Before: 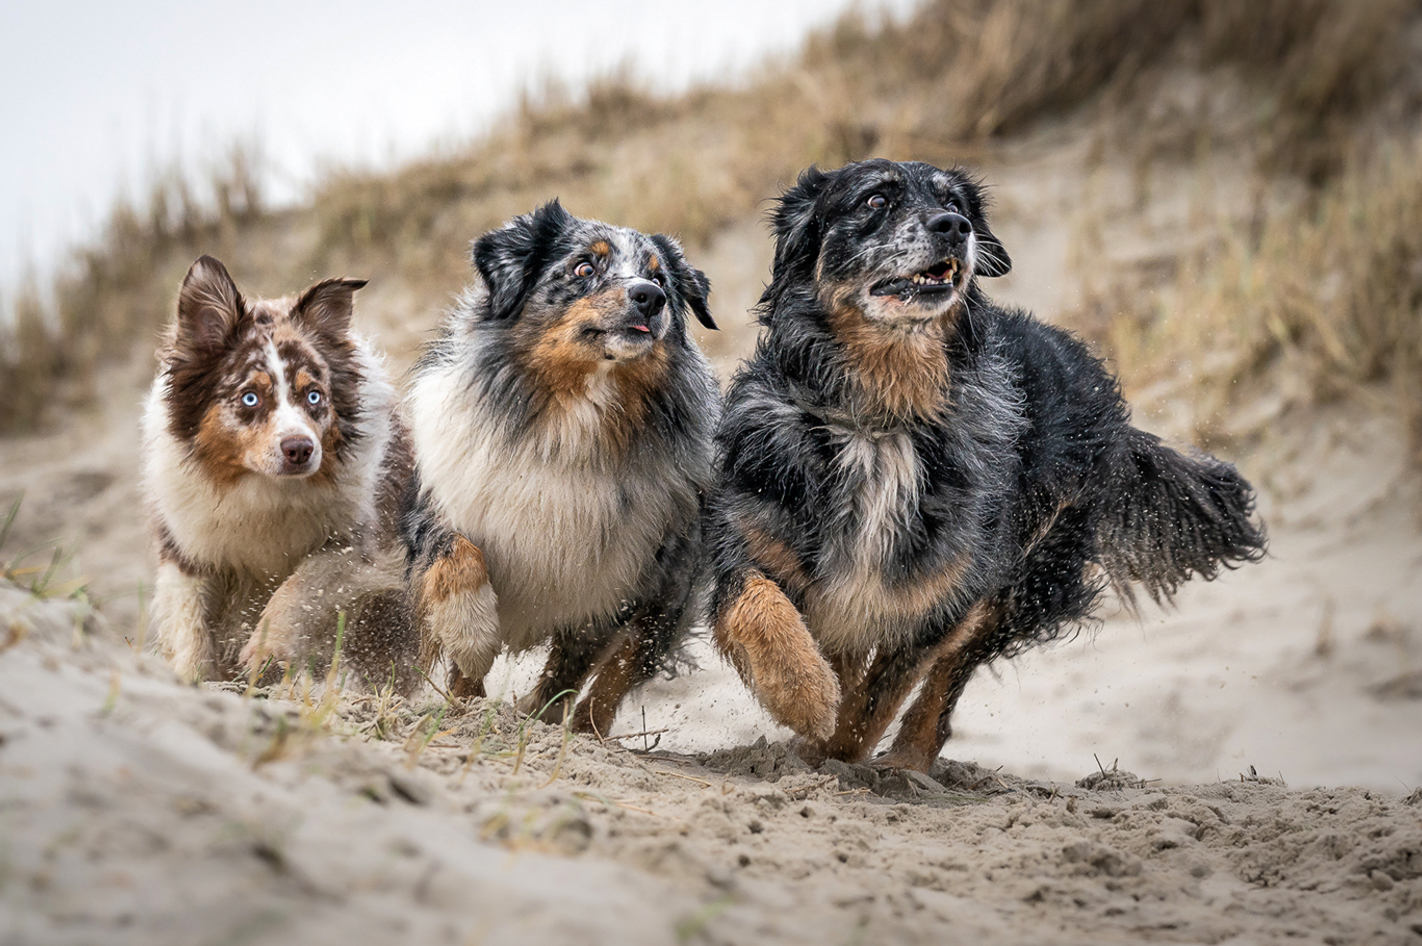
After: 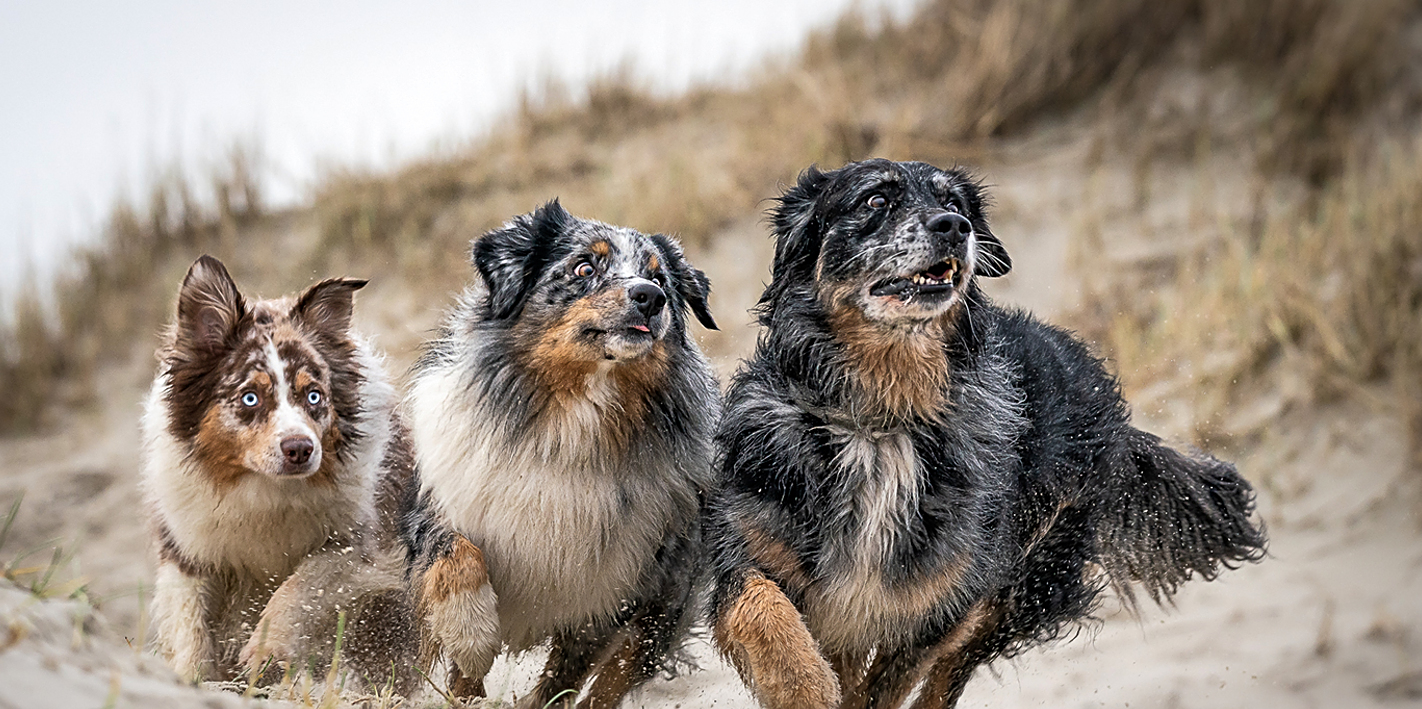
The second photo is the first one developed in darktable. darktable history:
crop: bottom 24.988%
sharpen: on, module defaults
